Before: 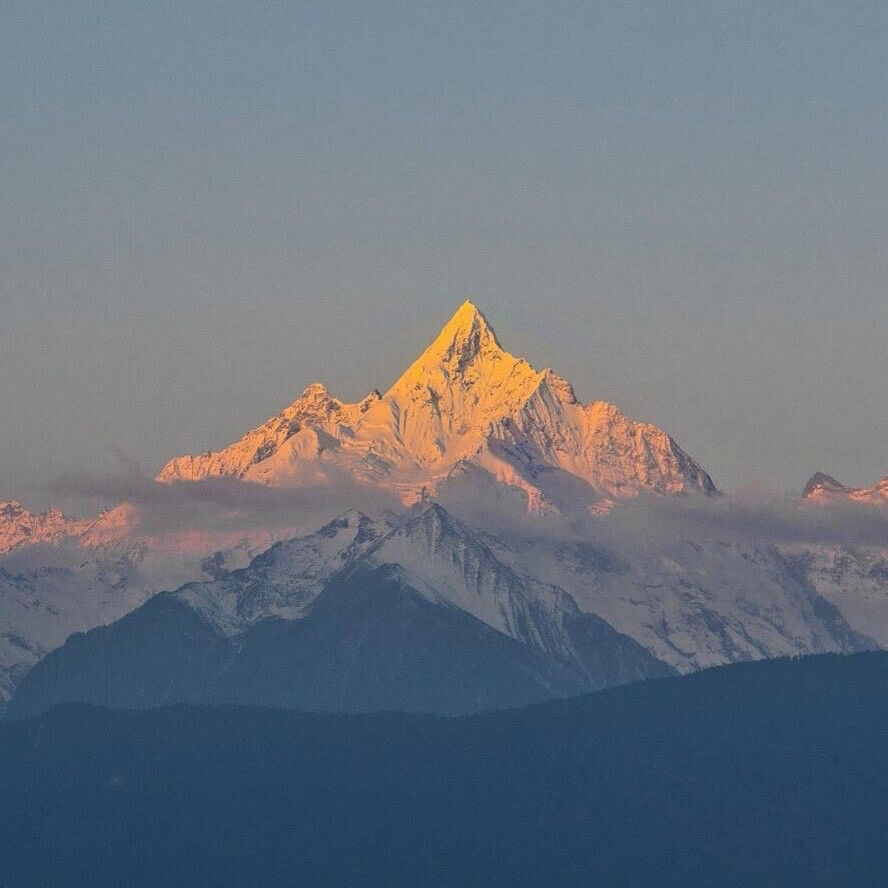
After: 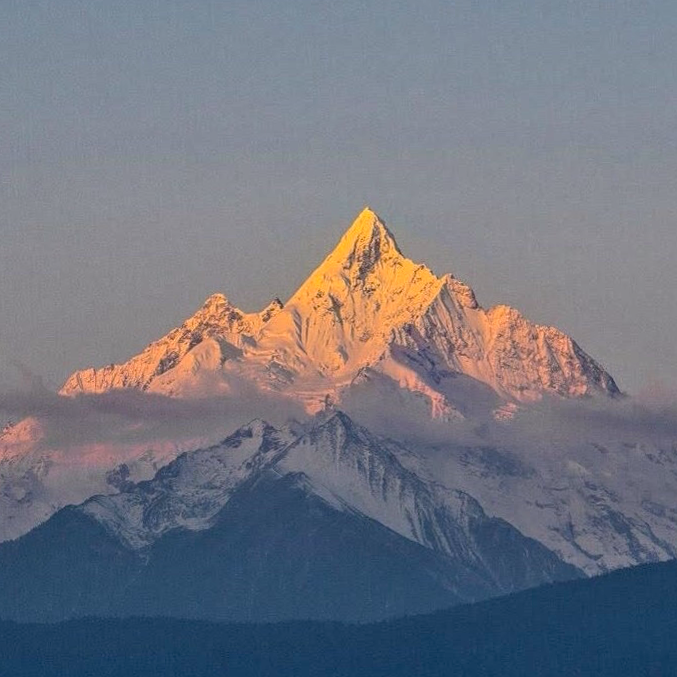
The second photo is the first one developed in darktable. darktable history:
white balance: red 1.009, blue 1.027
rotate and perspective: rotation -1.24°, automatic cropping off
exposure: black level correction 0.009, exposure 0.014 EV, compensate highlight preservation false
crop and rotate: left 11.831%, top 11.346%, right 13.429%, bottom 13.899%
local contrast: highlights 0%, shadows 0%, detail 133%
contrast brightness saturation: contrast -0.02, brightness -0.01, saturation 0.03
